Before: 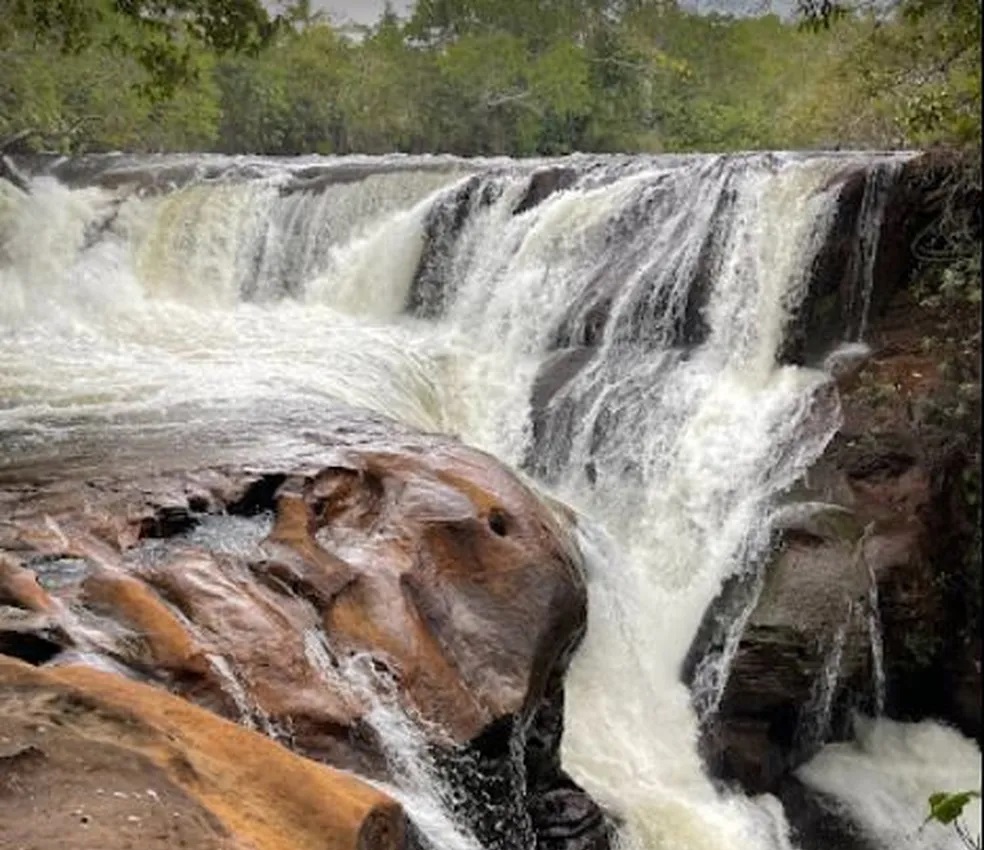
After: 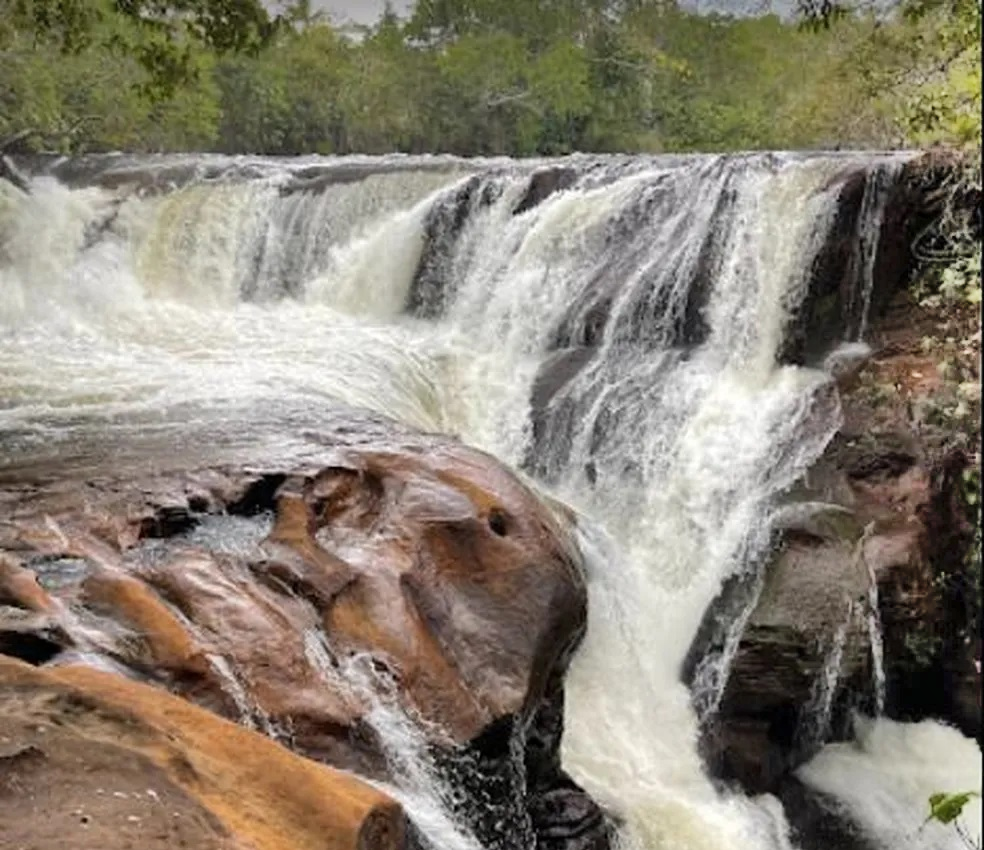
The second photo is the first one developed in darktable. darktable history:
shadows and highlights: shadows 74.91, highlights -25.97, soften with gaussian
